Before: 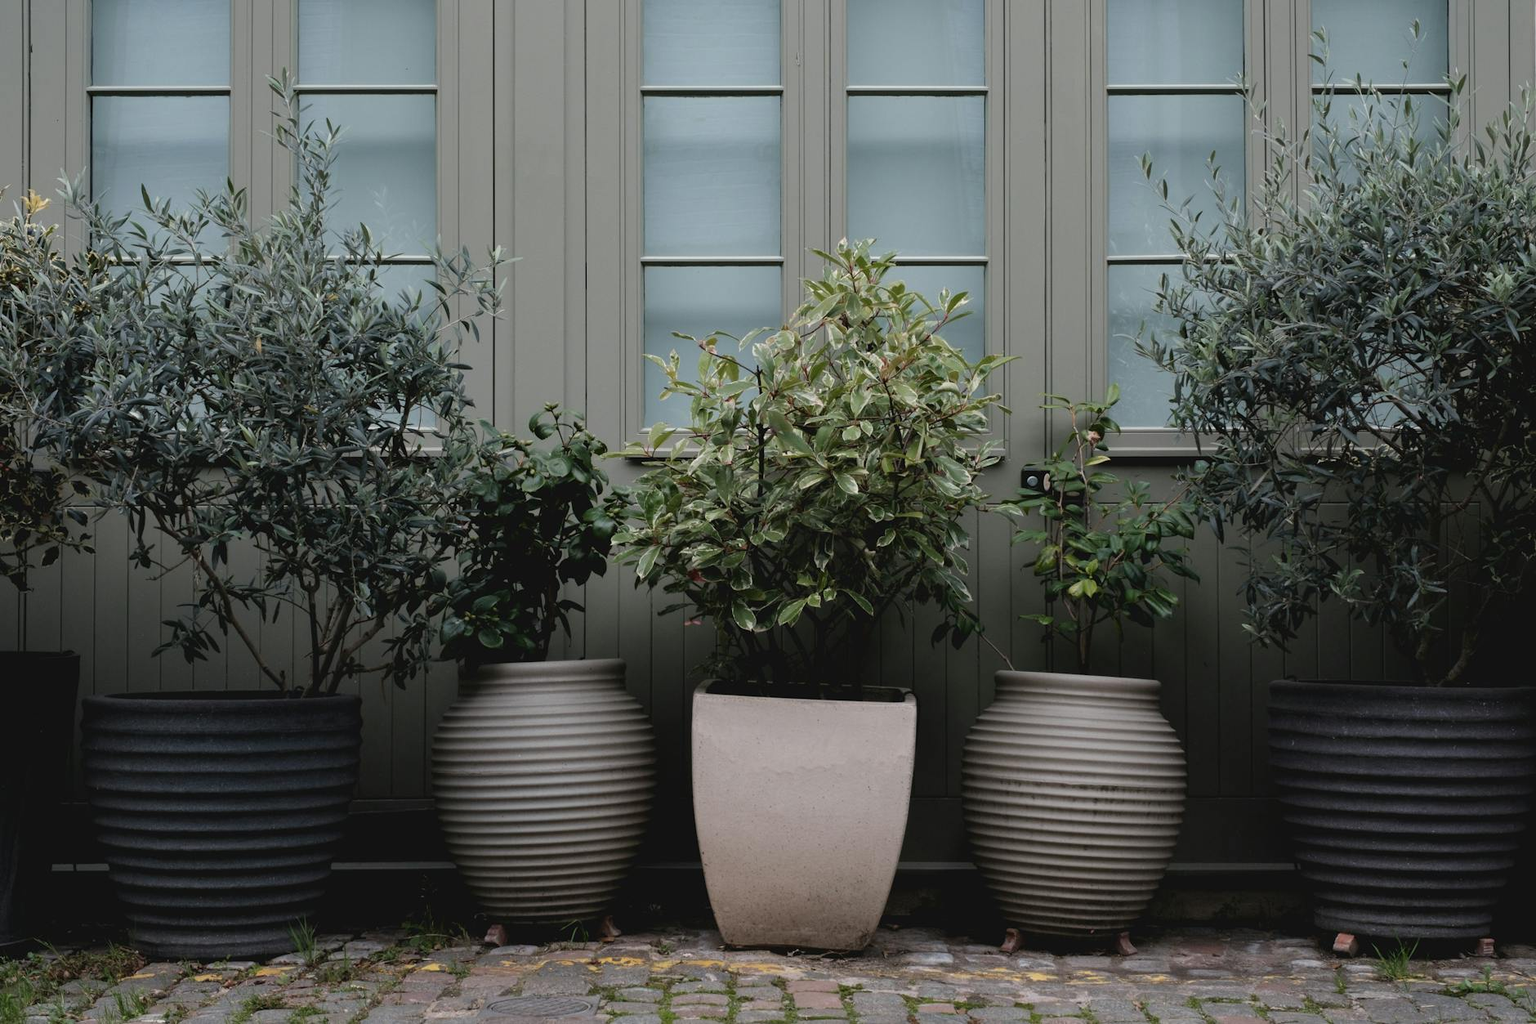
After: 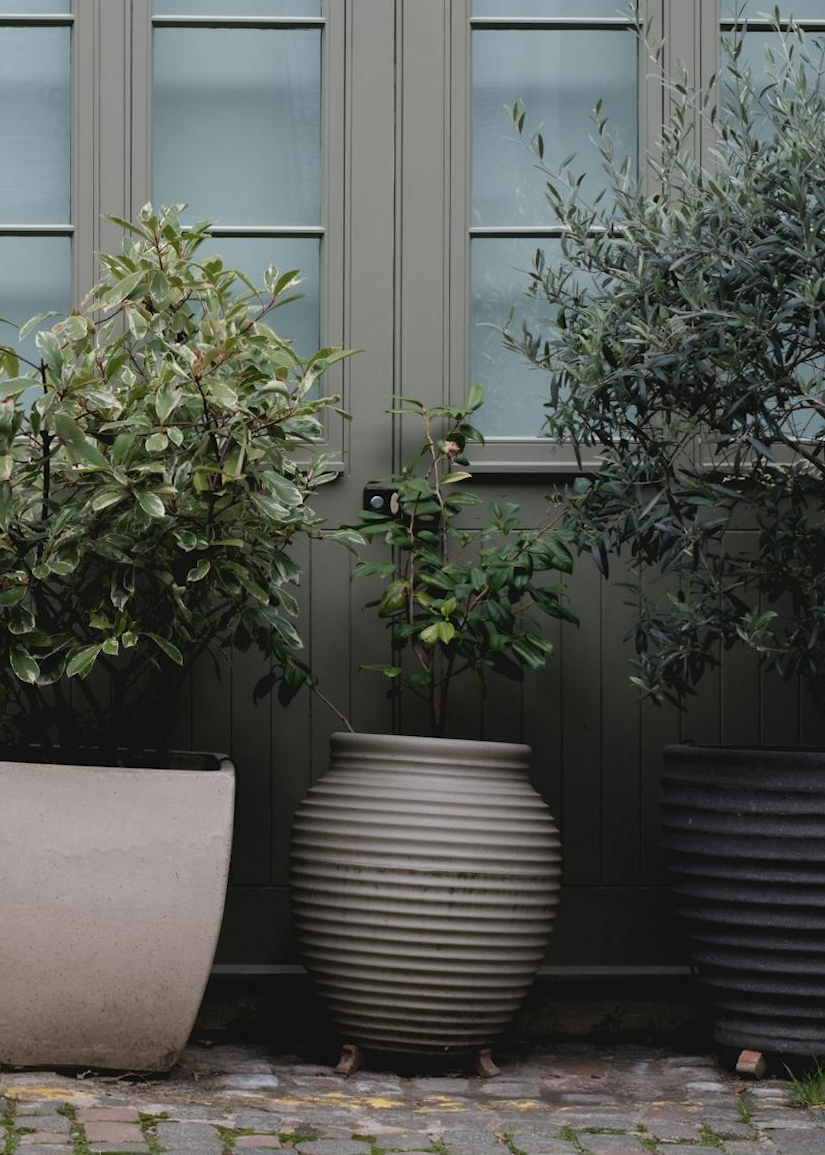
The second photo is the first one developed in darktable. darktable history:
crop: left 47.628%, top 6.643%, right 7.874%
rotate and perspective: rotation 0.174°, lens shift (vertical) 0.013, lens shift (horizontal) 0.019, shear 0.001, automatic cropping original format, crop left 0.007, crop right 0.991, crop top 0.016, crop bottom 0.997
